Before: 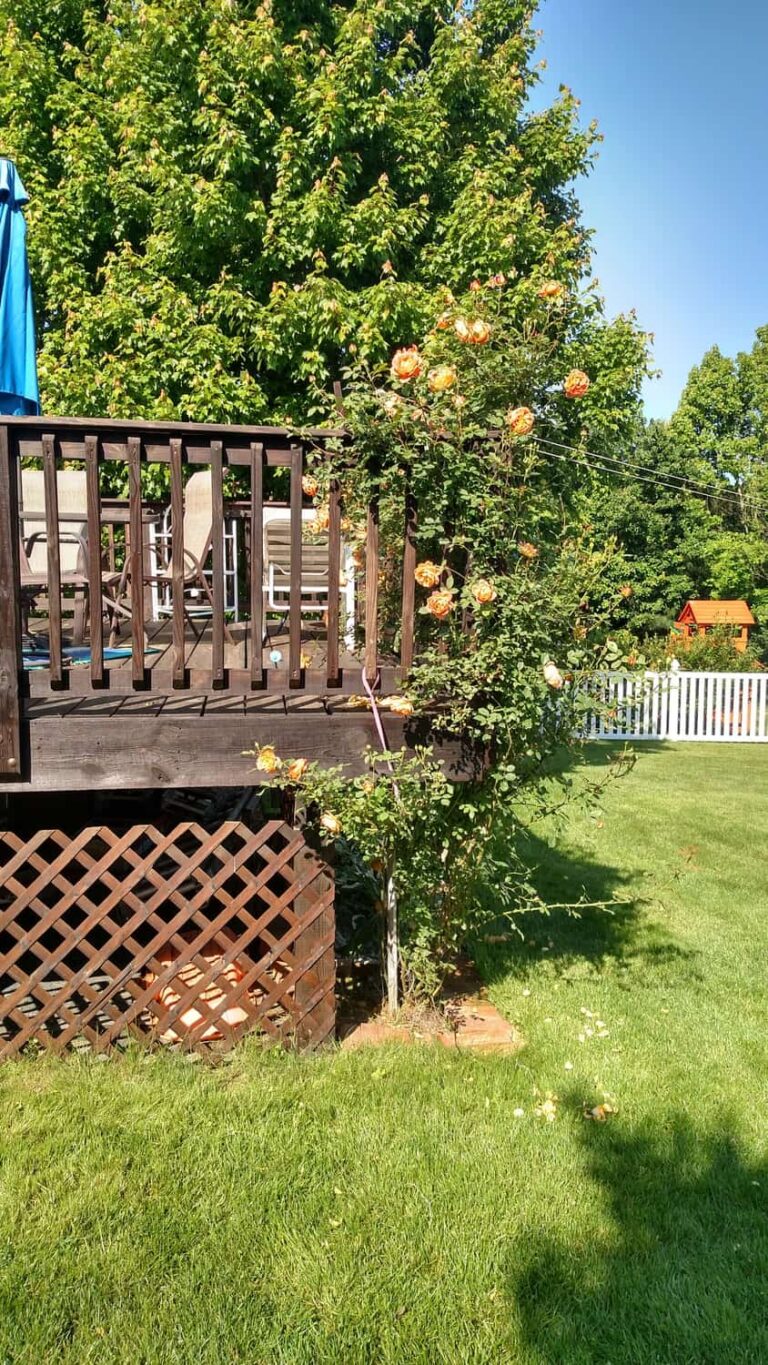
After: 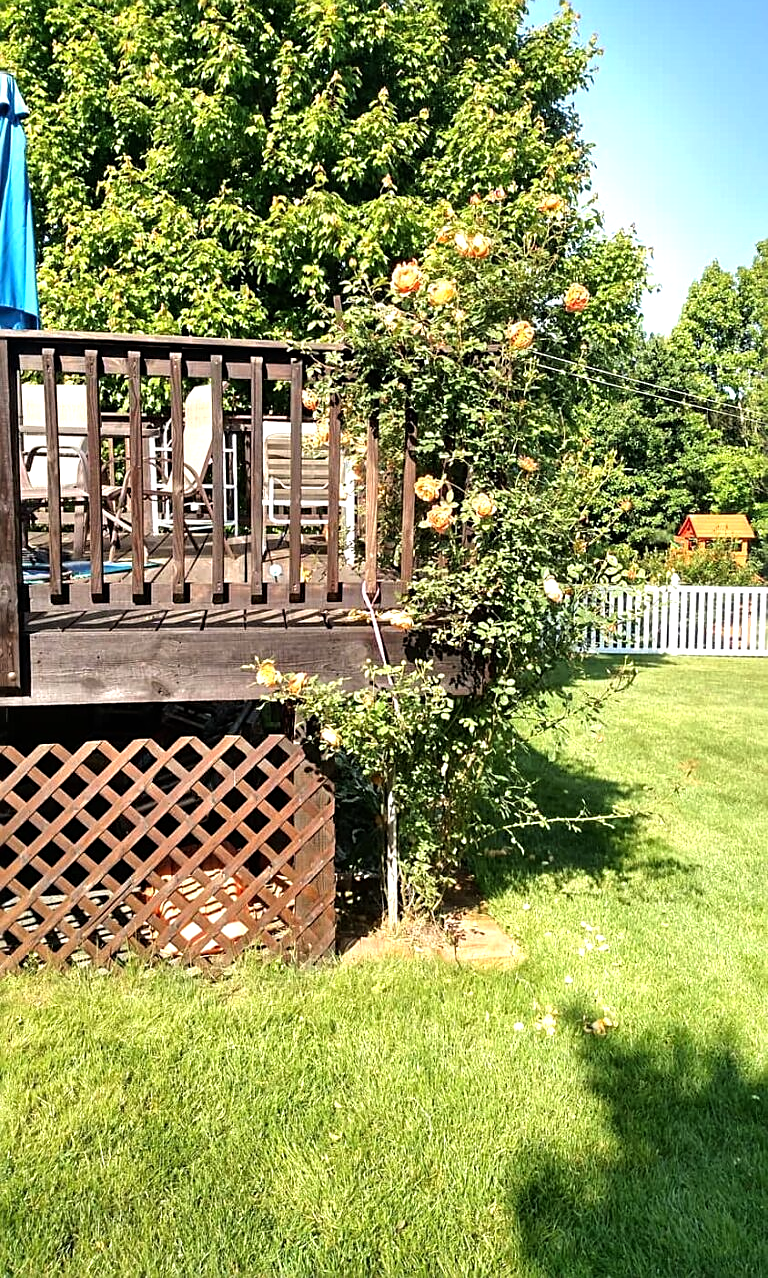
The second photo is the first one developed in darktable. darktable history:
tone equalizer: -8 EV -0.759 EV, -7 EV -0.727 EV, -6 EV -0.635 EV, -5 EV -0.386 EV, -3 EV 0.4 EV, -2 EV 0.6 EV, -1 EV 0.696 EV, +0 EV 0.726 EV, mask exposure compensation -0.508 EV
crop and rotate: top 6.326%
sharpen: on, module defaults
